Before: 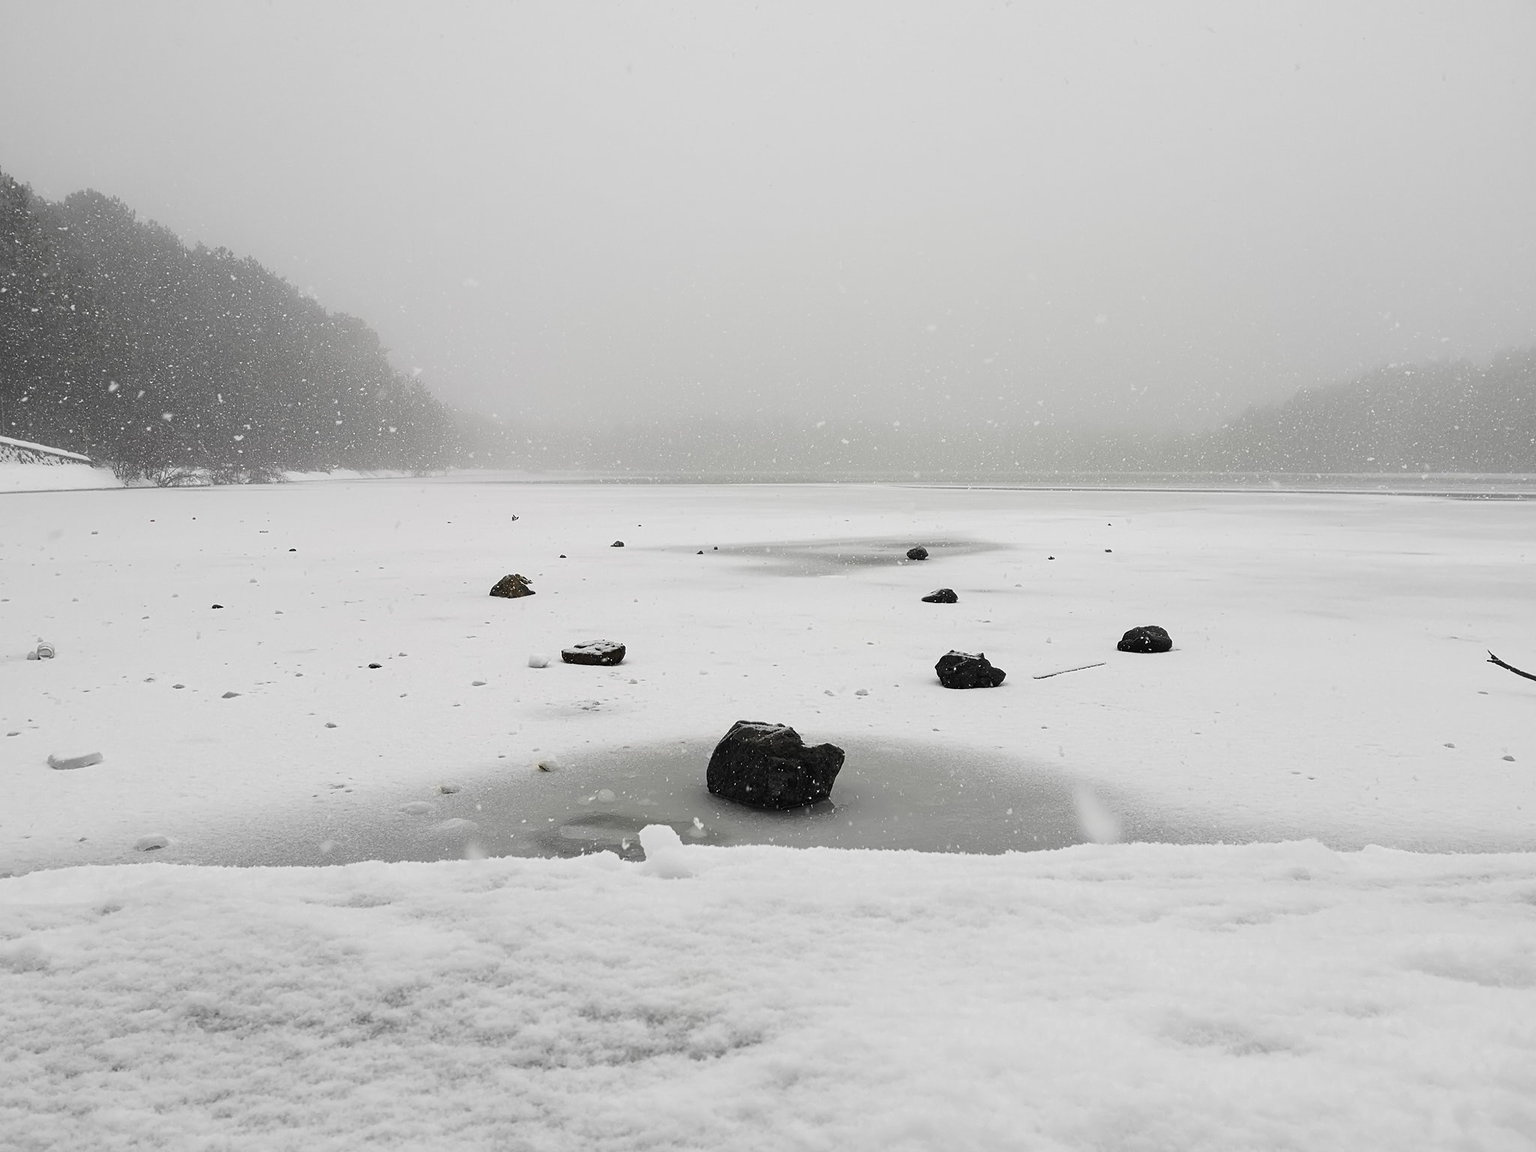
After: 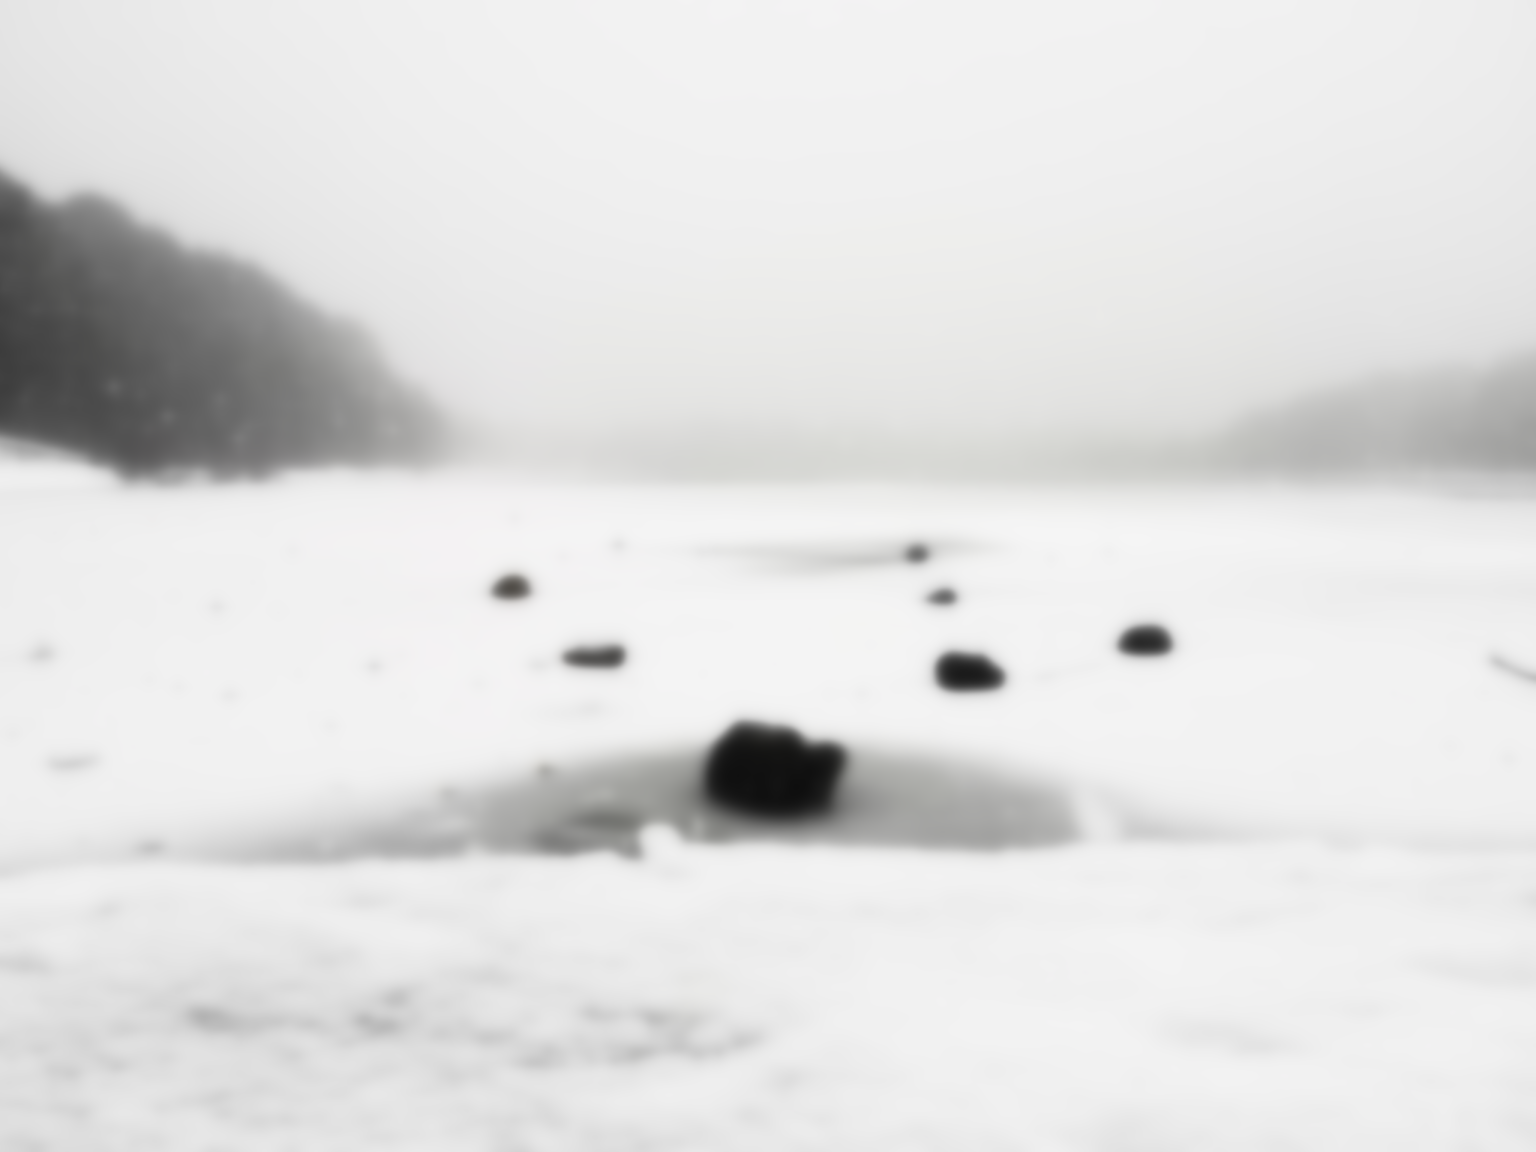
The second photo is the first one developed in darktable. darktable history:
lowpass: on, module defaults
base curve: curves: ch0 [(0, 0) (0.257, 0.25) (0.482, 0.586) (0.757, 0.871) (1, 1)]
contrast brightness saturation: contrast 0.25, saturation -0.31
